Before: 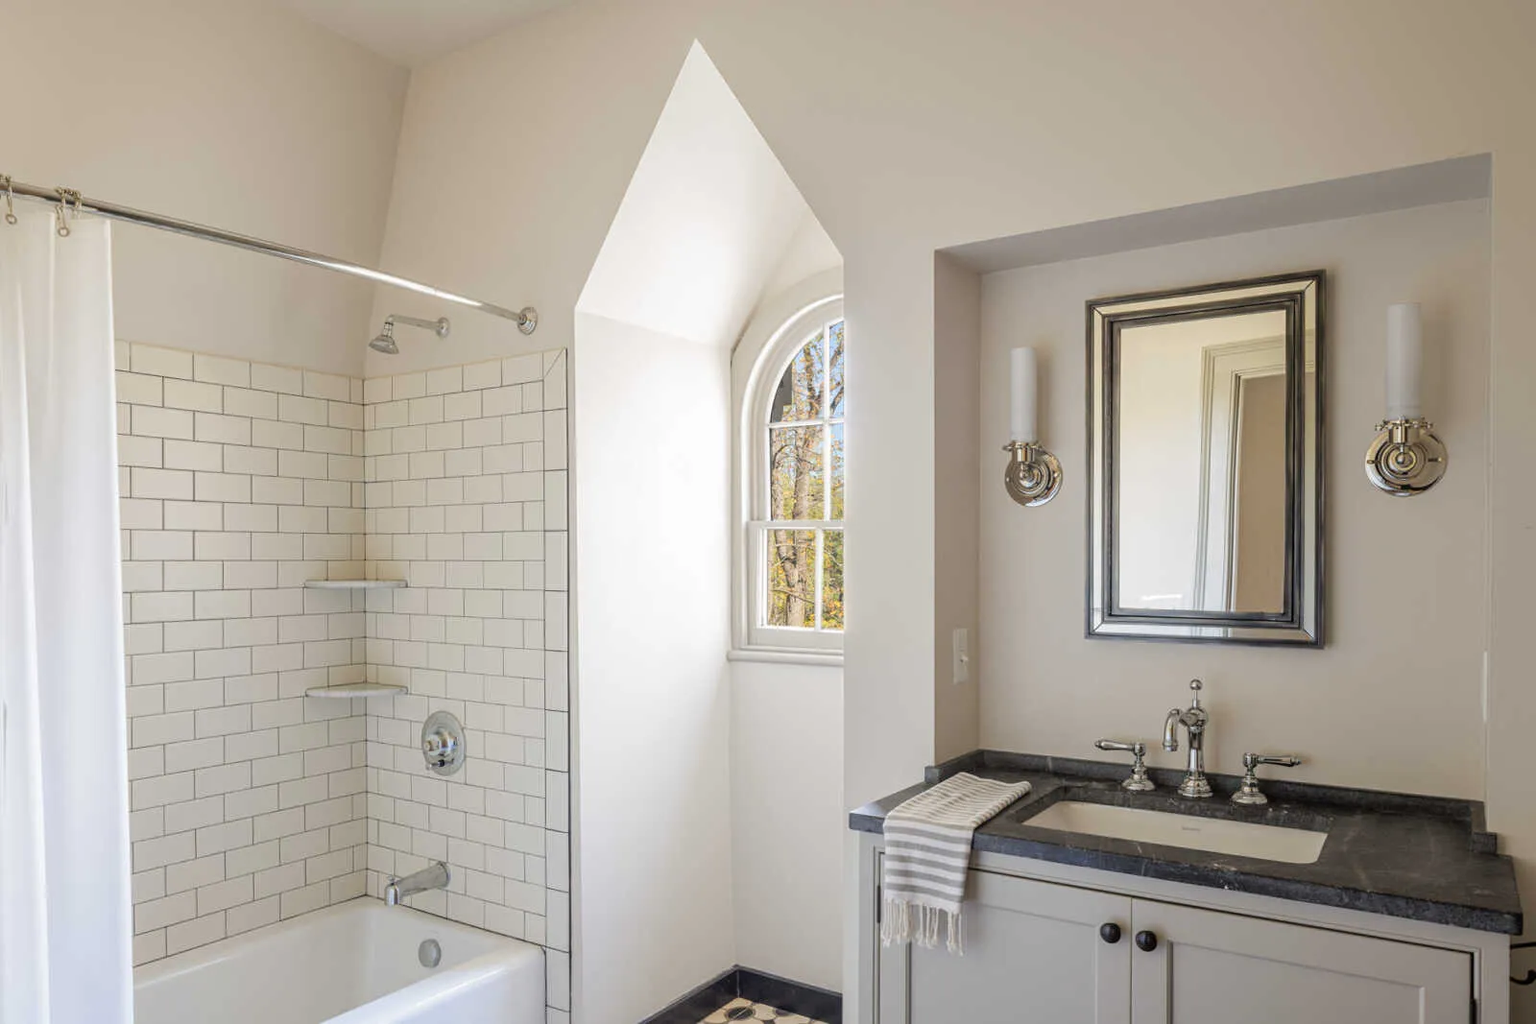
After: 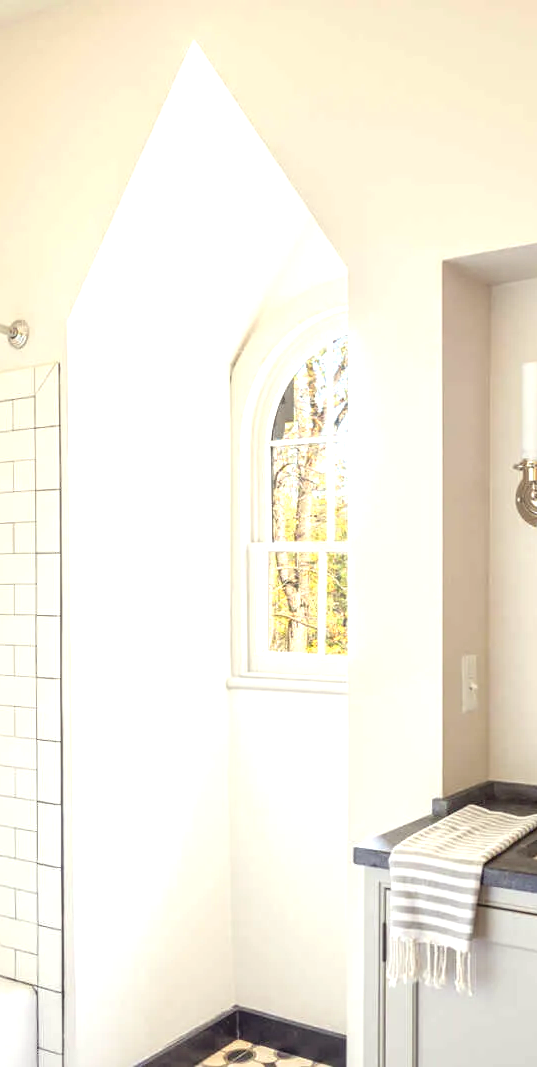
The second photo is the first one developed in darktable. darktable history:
crop: left 33.194%, right 33.196%
color correction: highlights a* -1.16, highlights b* 4.62, shadows a* 3.64
exposure: black level correction 0, exposure 1.001 EV, compensate highlight preservation false
